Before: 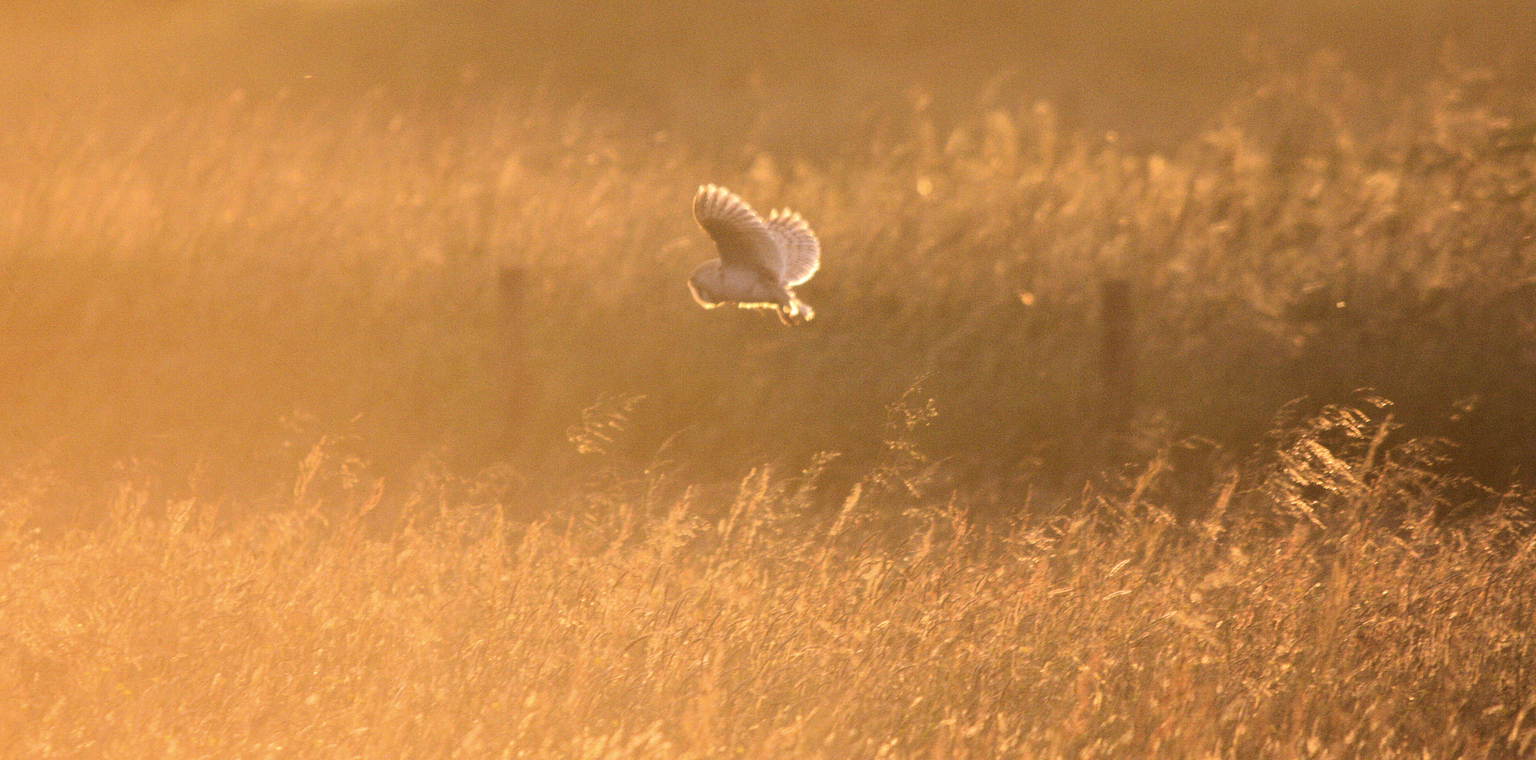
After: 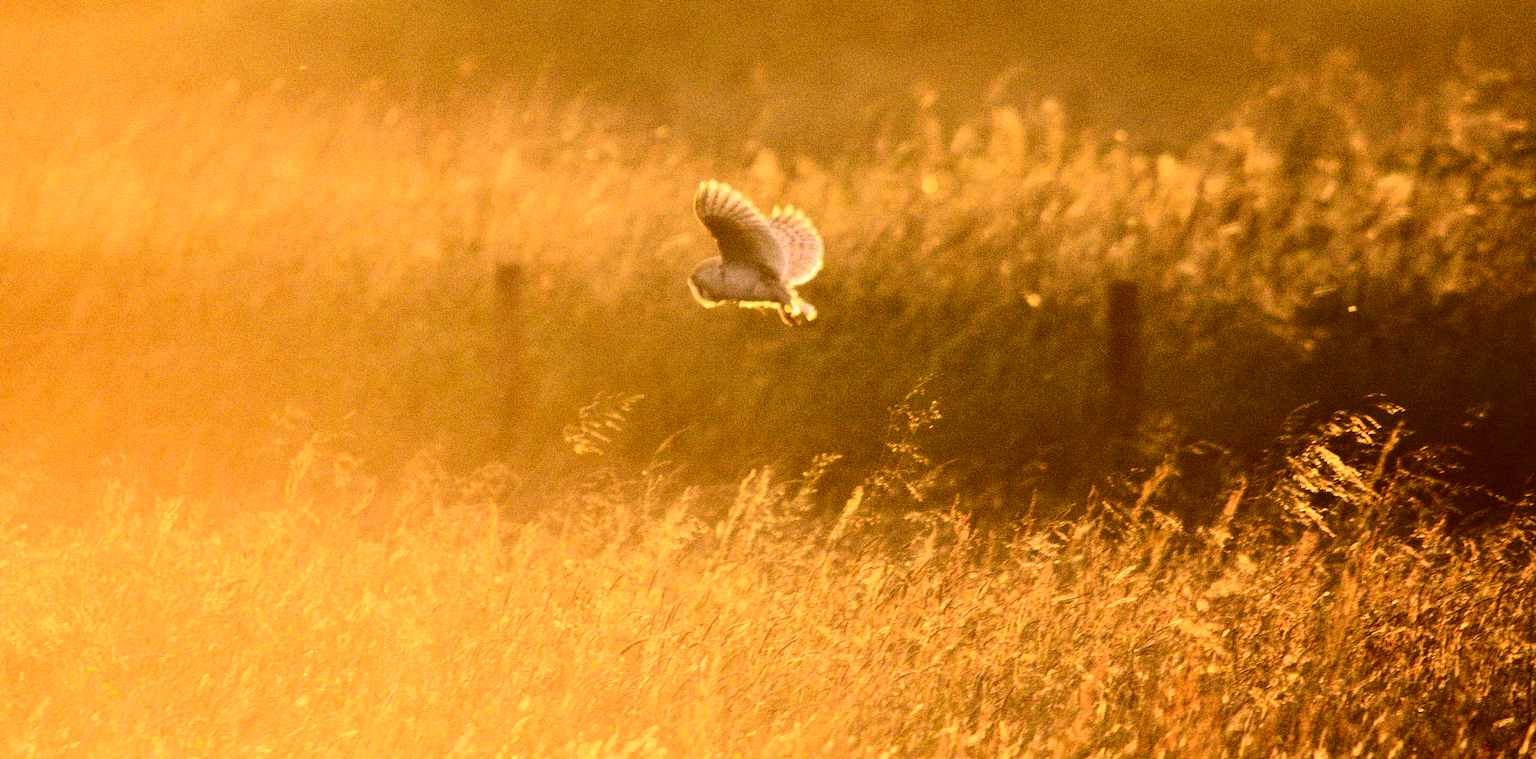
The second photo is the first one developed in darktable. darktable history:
exposure: exposure -0.05 EV
tone curve: curves: ch0 [(0, 0.008) (0.107, 0.083) (0.283, 0.287) (0.429, 0.51) (0.607, 0.739) (0.789, 0.893) (0.998, 0.978)]; ch1 [(0, 0) (0.323, 0.339) (0.438, 0.427) (0.478, 0.484) (0.502, 0.502) (0.527, 0.525) (0.571, 0.579) (0.608, 0.629) (0.669, 0.704) (0.859, 0.899) (1, 1)]; ch2 [(0, 0) (0.33, 0.347) (0.421, 0.456) (0.473, 0.498) (0.502, 0.504) (0.522, 0.524) (0.549, 0.567) (0.593, 0.626) (0.676, 0.724) (1, 1)], color space Lab, independent channels, preserve colors none
crop and rotate: angle -0.5°
contrast brightness saturation: contrast 0.22, brightness -0.19, saturation 0.24
